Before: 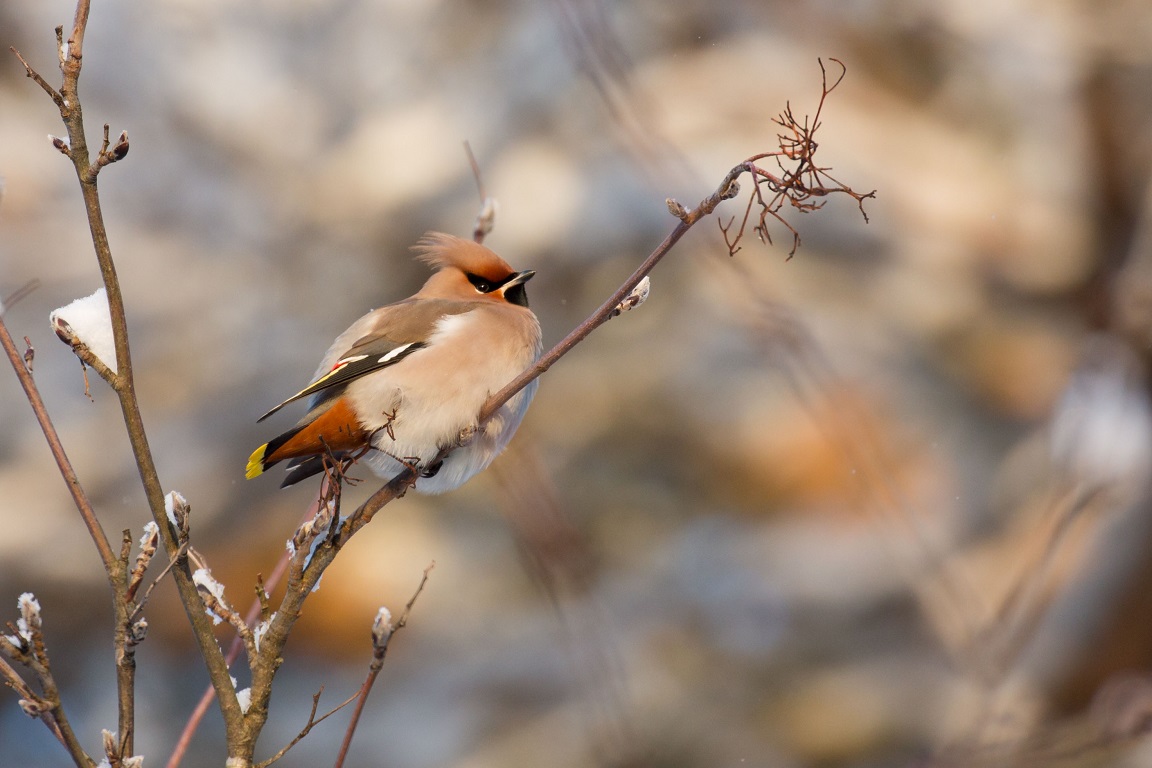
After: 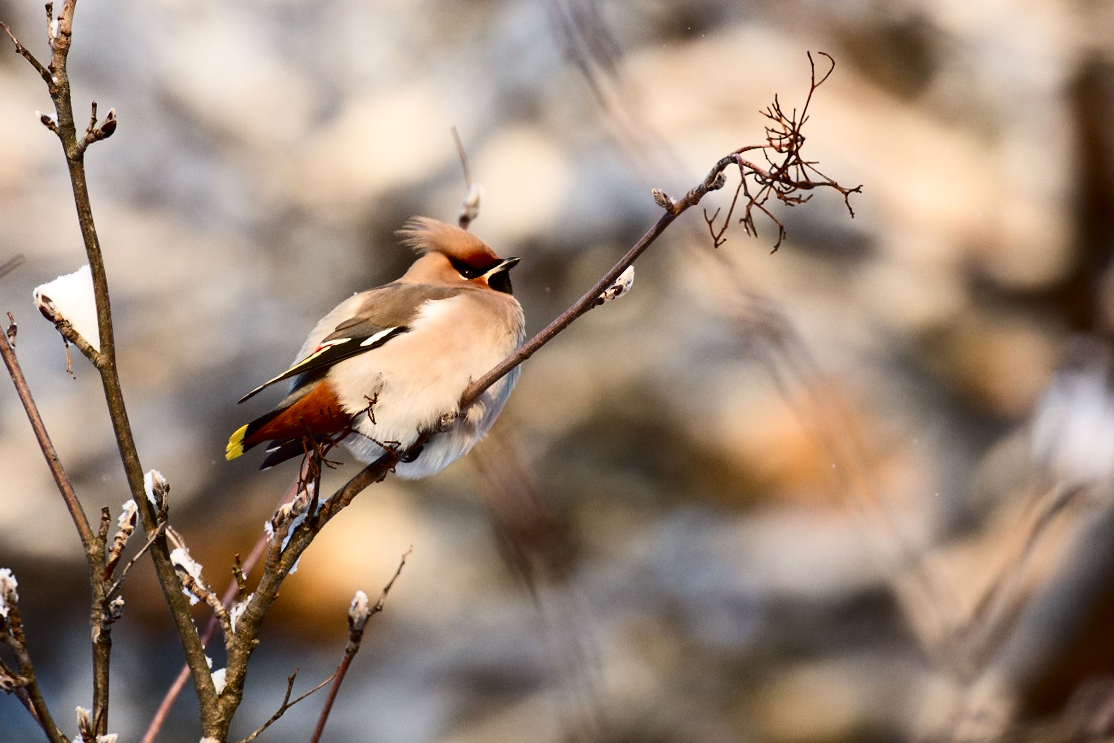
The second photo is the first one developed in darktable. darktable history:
crop and rotate: angle -1.29°
exposure: black level correction 0, exposure 1.199 EV, compensate exposure bias true, compensate highlight preservation false
contrast brightness saturation: contrast 0.277
tone curve: curves: ch0 [(0, 0) (0.153, 0.06) (1, 1)], color space Lab, independent channels, preserve colors none
